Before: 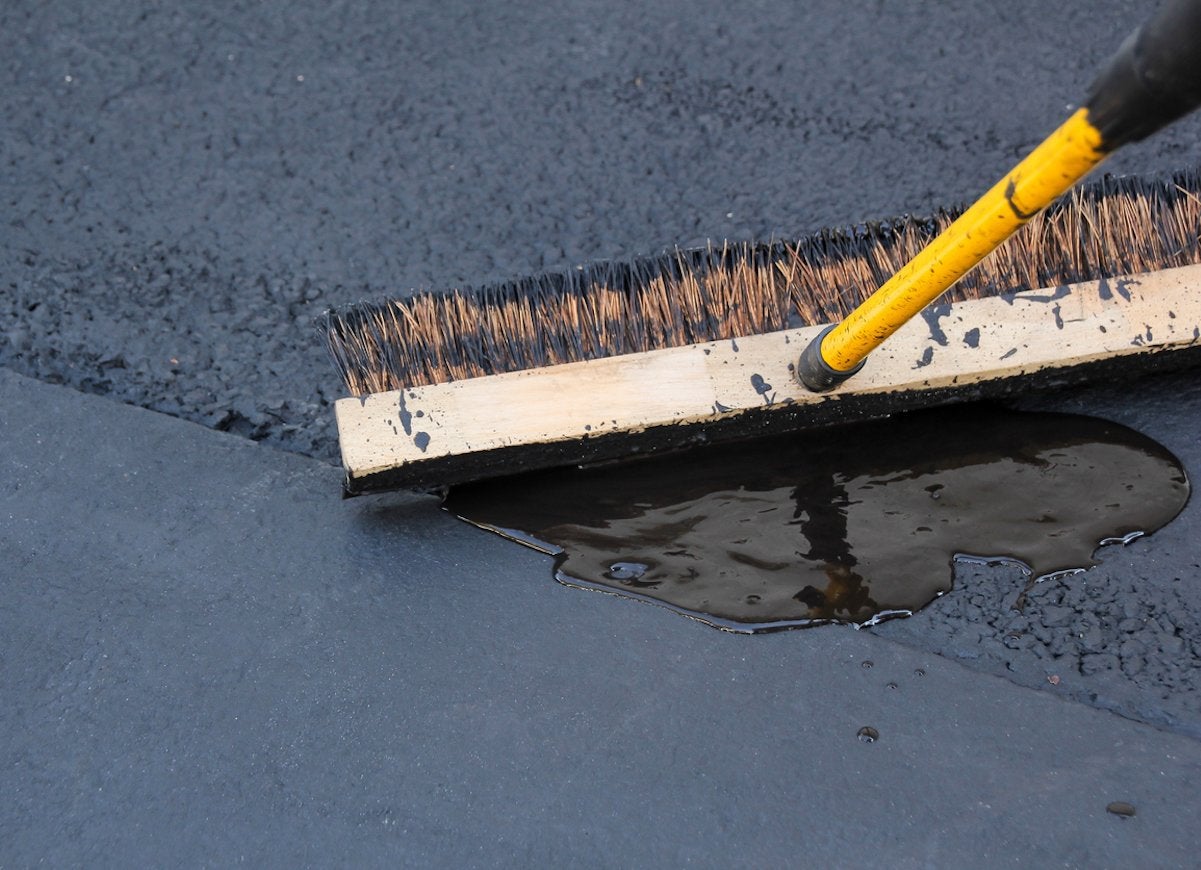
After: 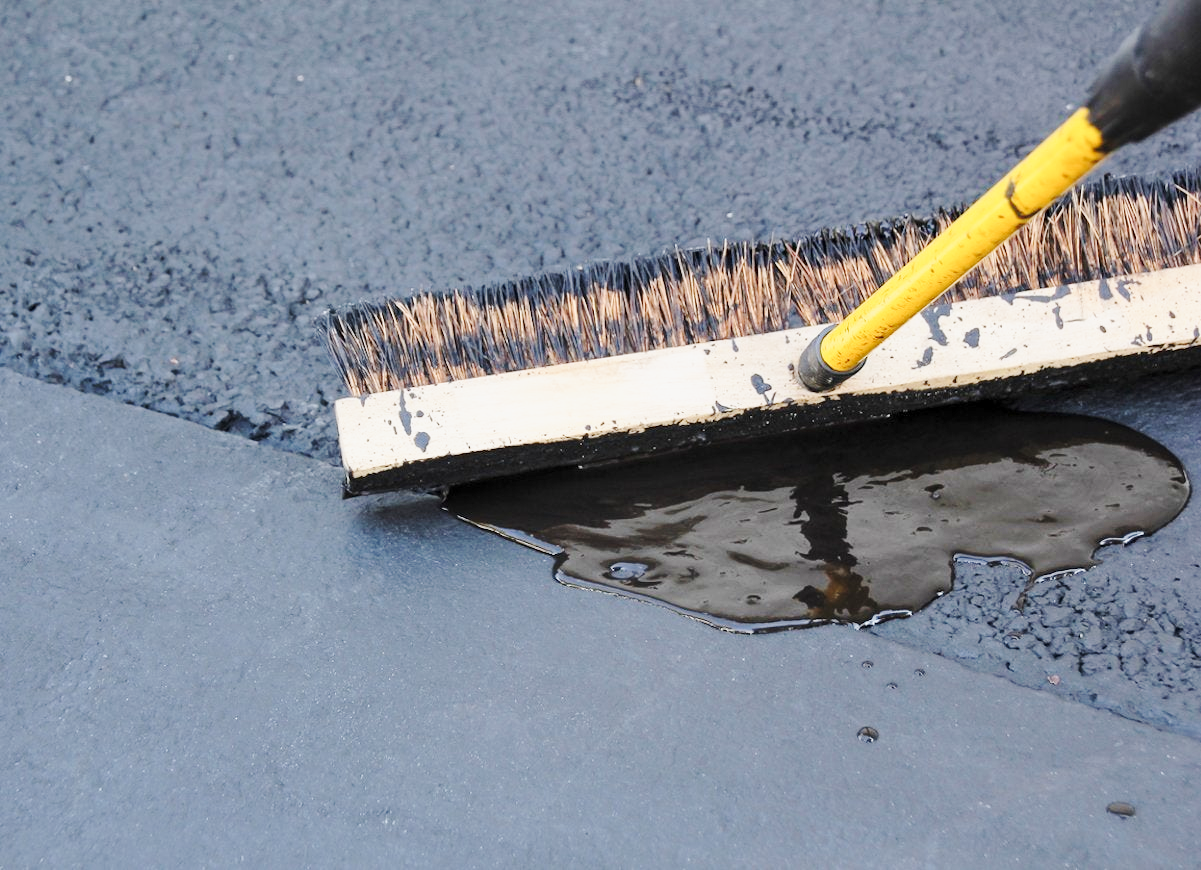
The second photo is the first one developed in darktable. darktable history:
base curve: curves: ch0 [(0, 0) (0.025, 0.046) (0.112, 0.277) (0.467, 0.74) (0.814, 0.929) (1, 0.942)], preserve colors none
contrast brightness saturation: saturation -0.056
